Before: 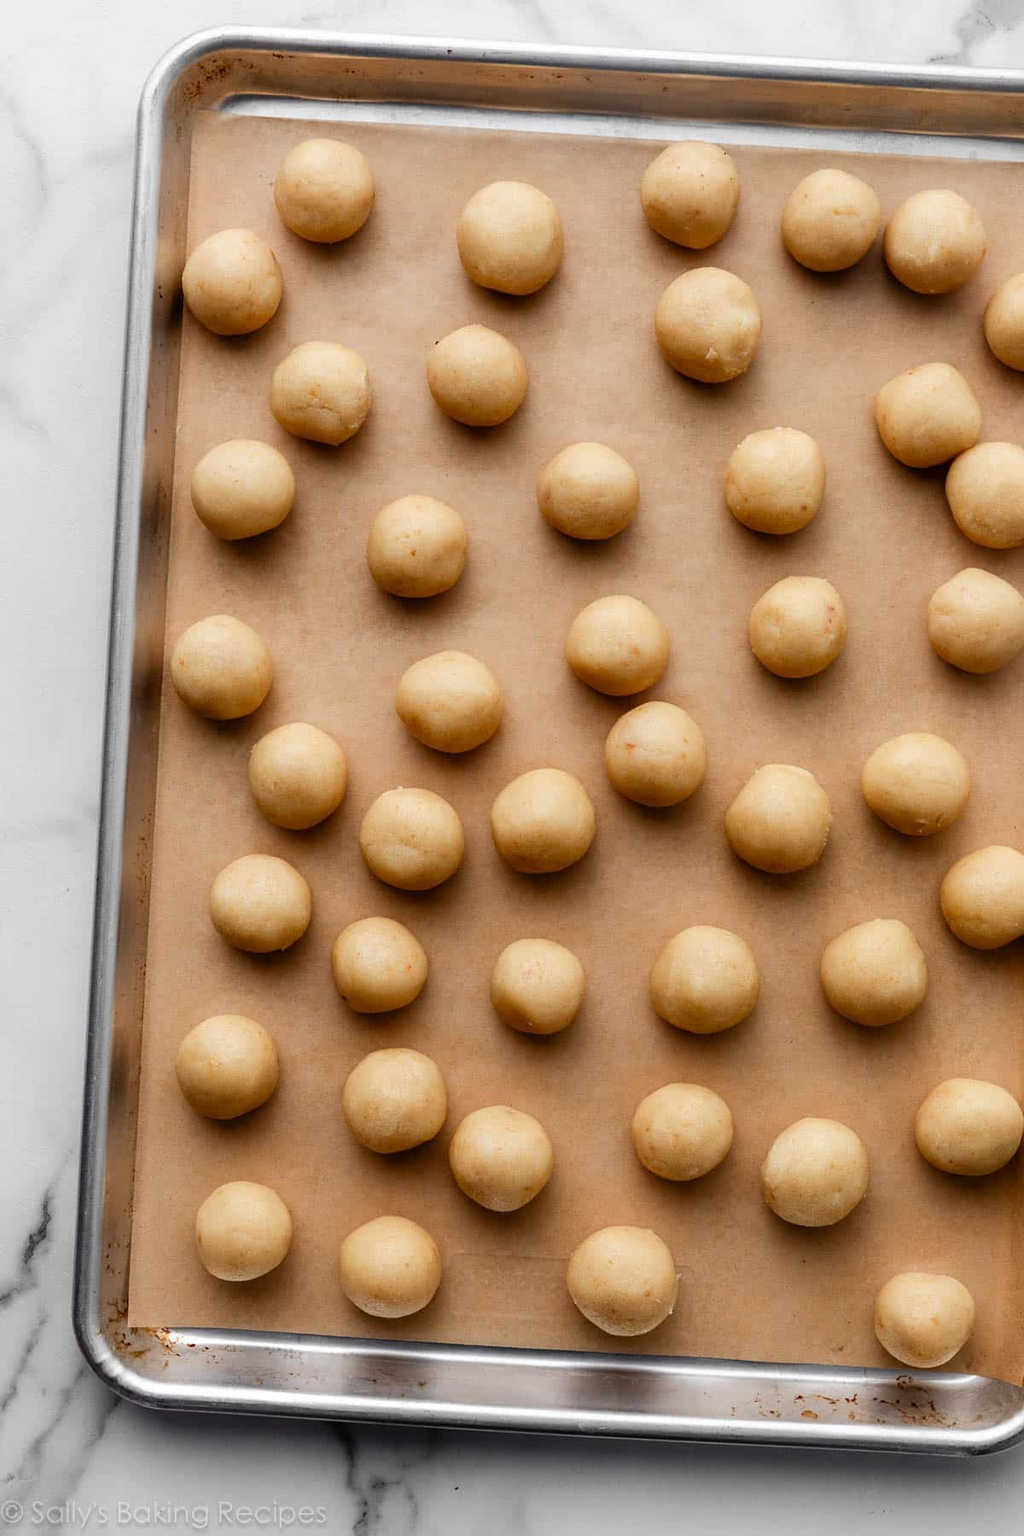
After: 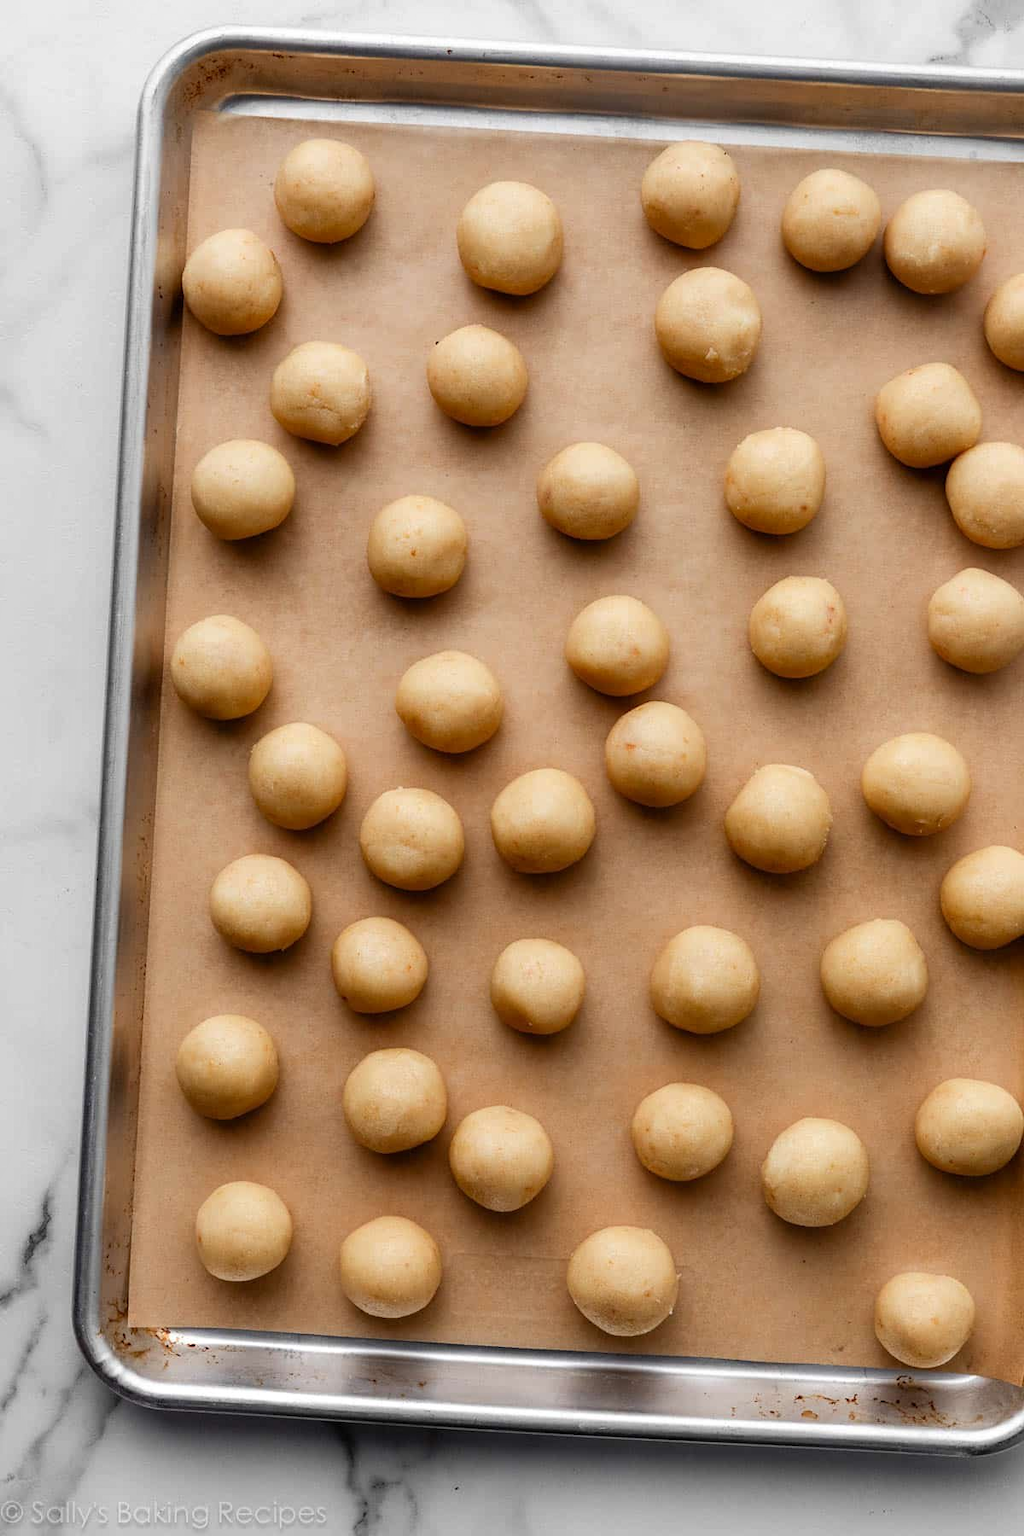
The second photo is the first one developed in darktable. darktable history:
shadows and highlights: radius 125.46, shadows 30.51, highlights -30.51, low approximation 0.01, soften with gaussian
tone equalizer: on, module defaults
